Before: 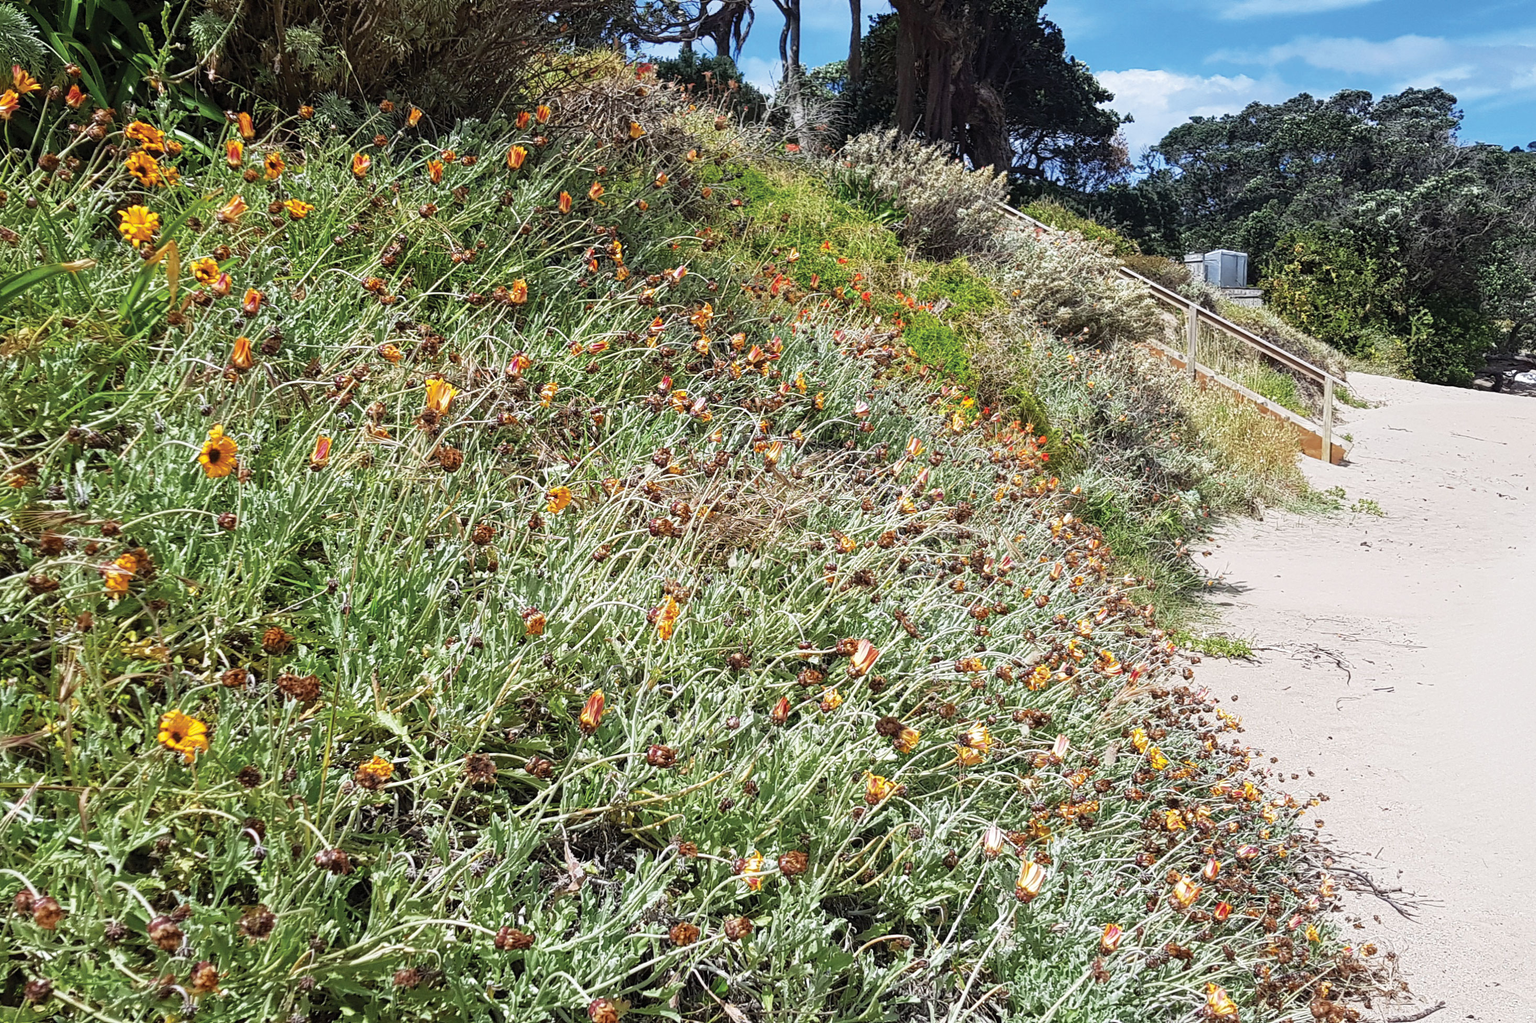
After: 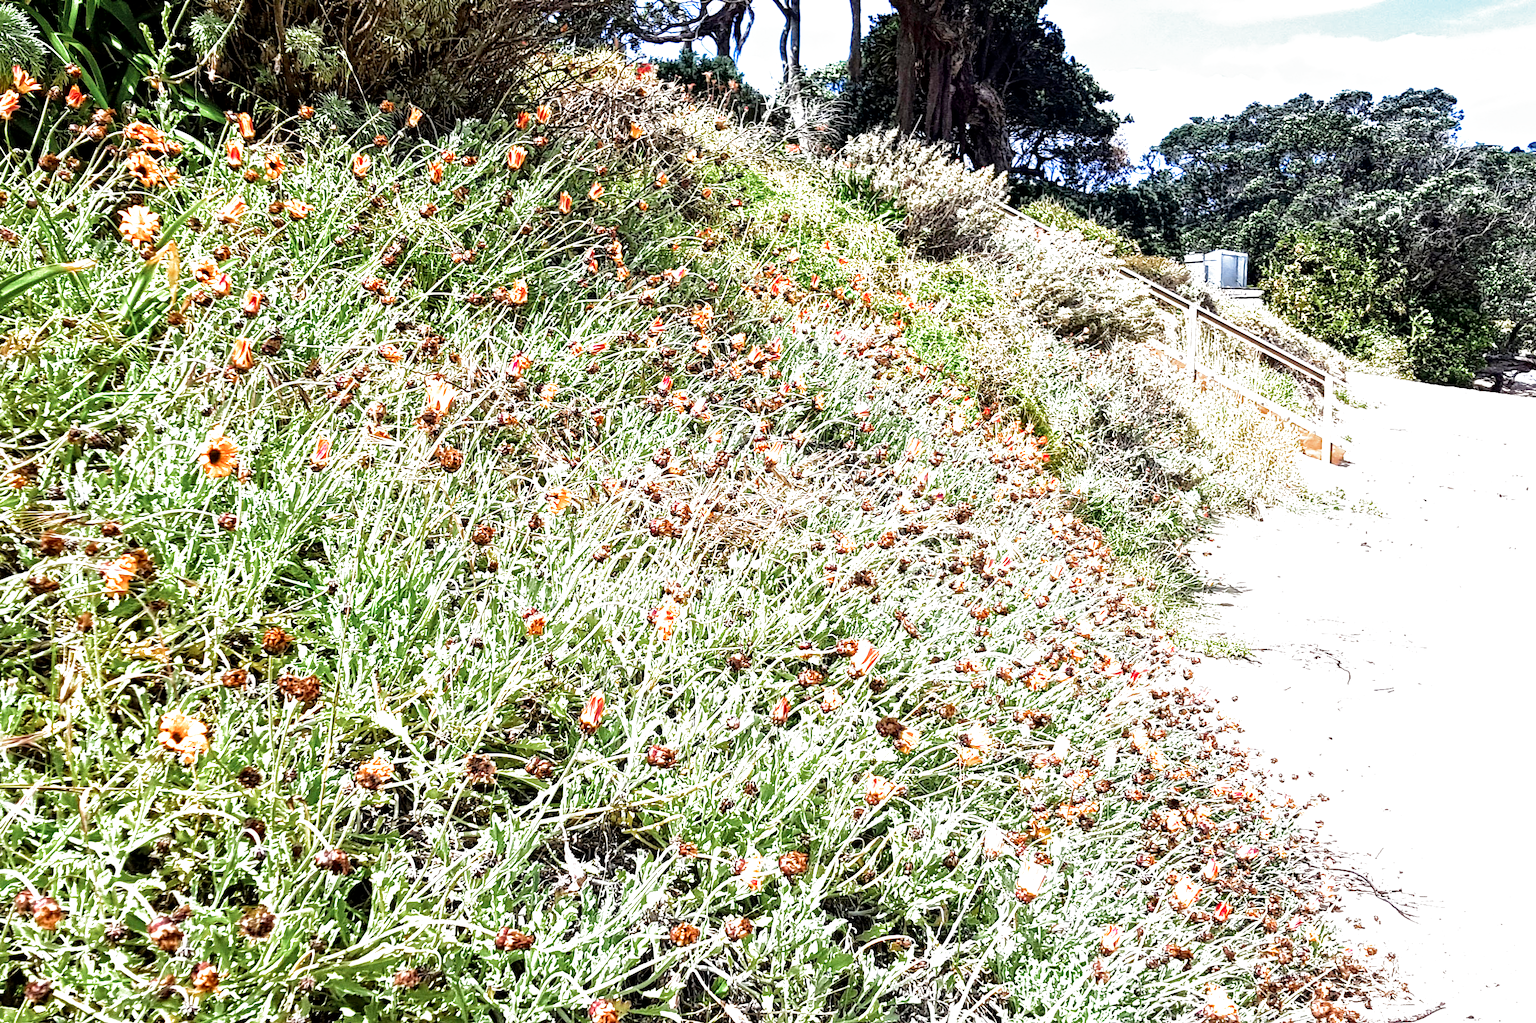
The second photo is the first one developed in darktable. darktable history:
exposure: black level correction 0, exposure 1.097 EV, compensate highlight preservation false
filmic rgb: black relative exposure -8.26 EV, white relative exposure 2.2 EV, target white luminance 99.963%, hardness 7.05, latitude 75.03%, contrast 1.316, highlights saturation mix -1.69%, shadows ↔ highlights balance 29.93%, preserve chrominance no, color science v5 (2021)
local contrast: mode bilateral grid, contrast 19, coarseness 19, detail 164%, midtone range 0.2
